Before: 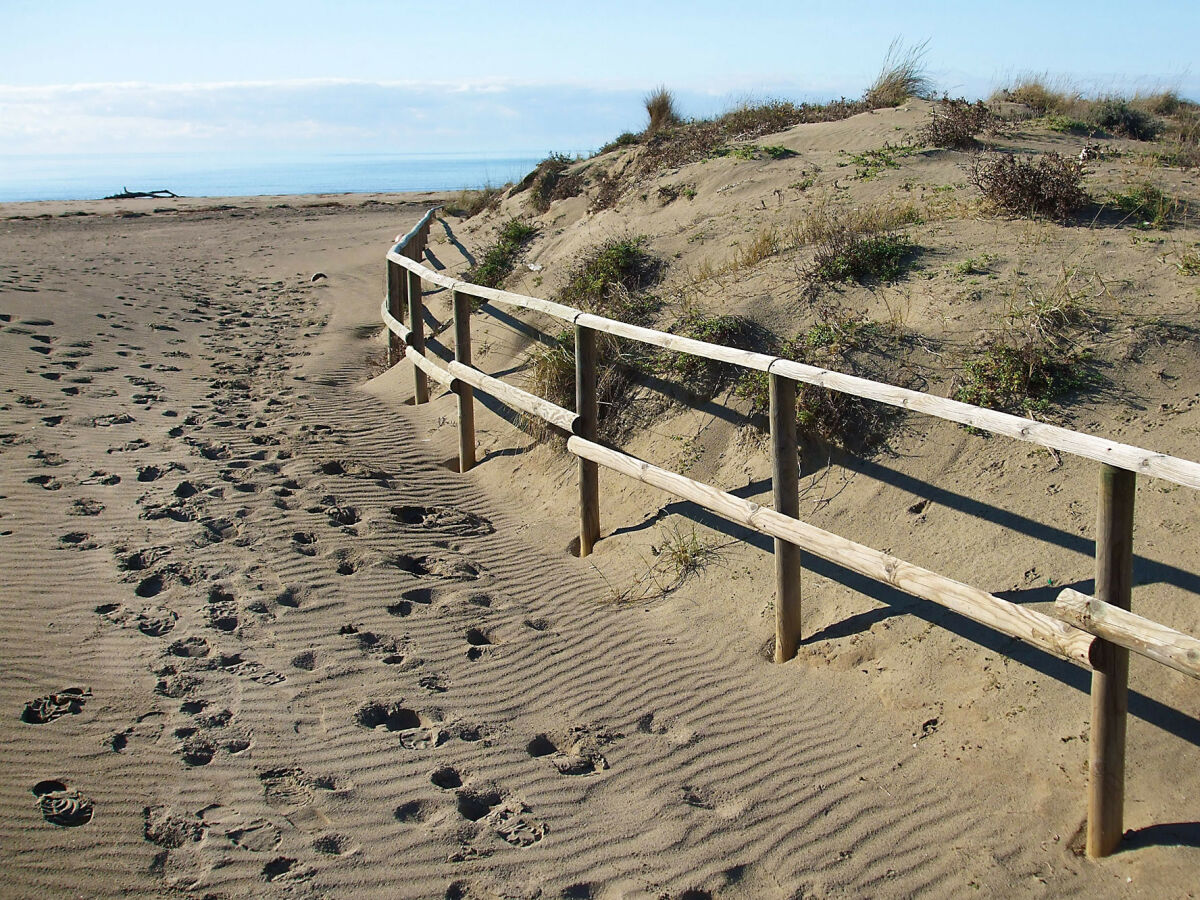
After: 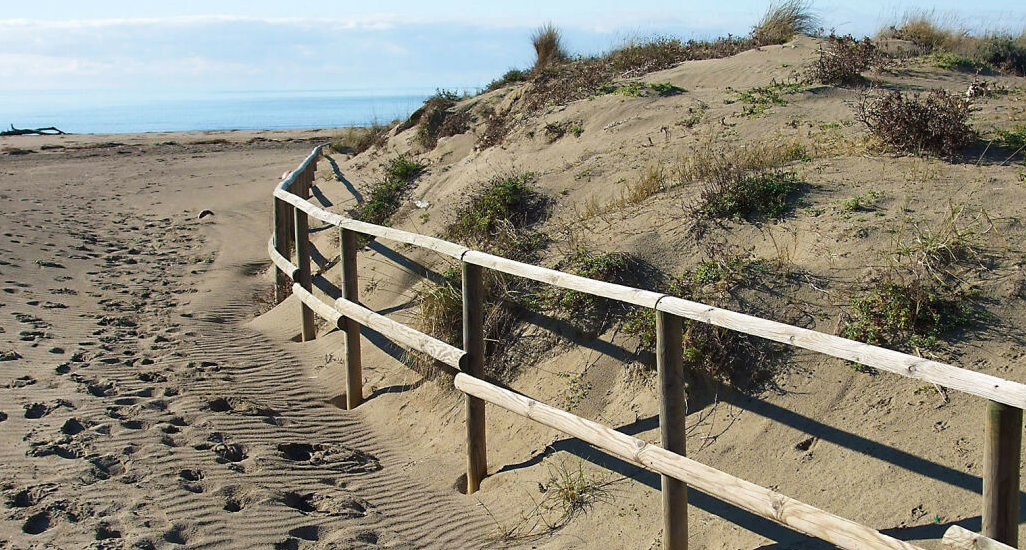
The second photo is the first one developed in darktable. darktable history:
crop and rotate: left 9.441%, top 7.098%, right 5.039%, bottom 31.78%
